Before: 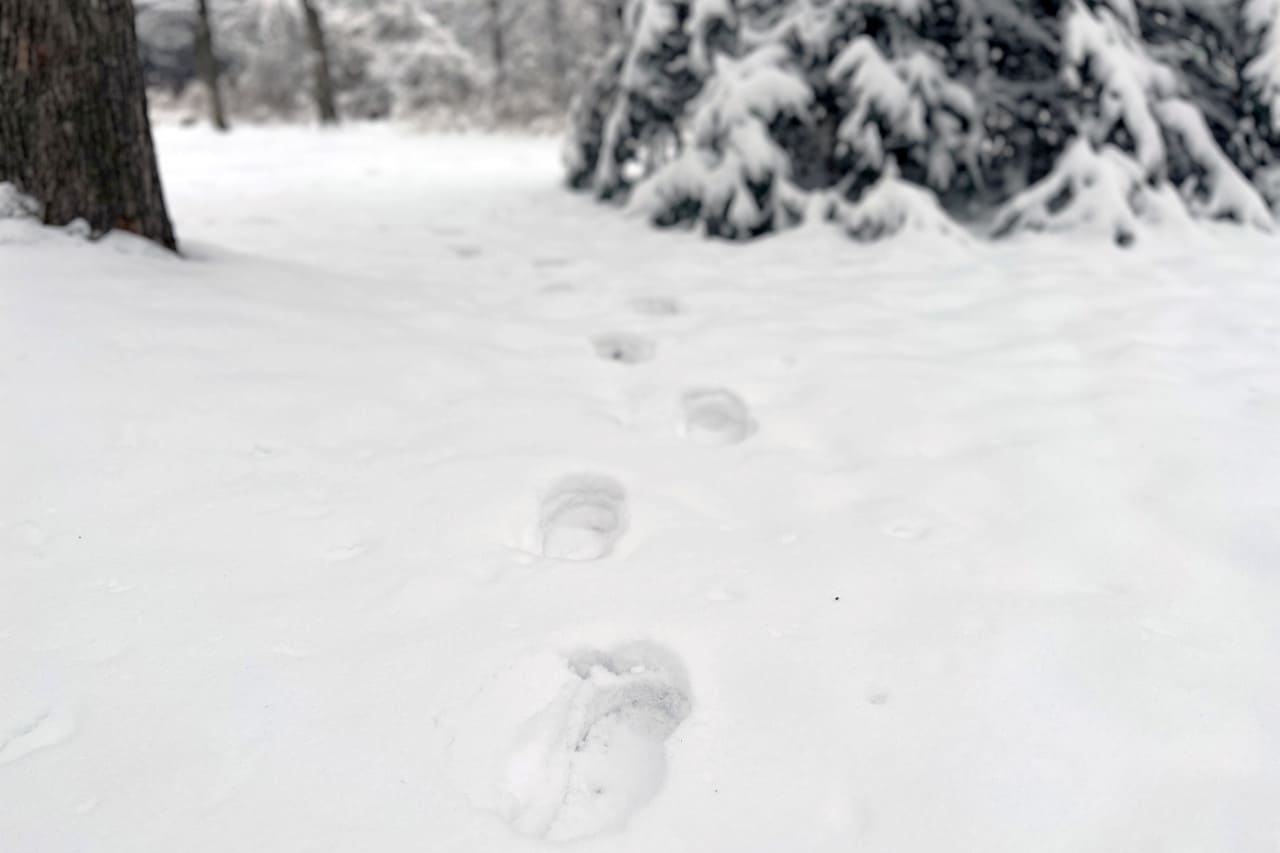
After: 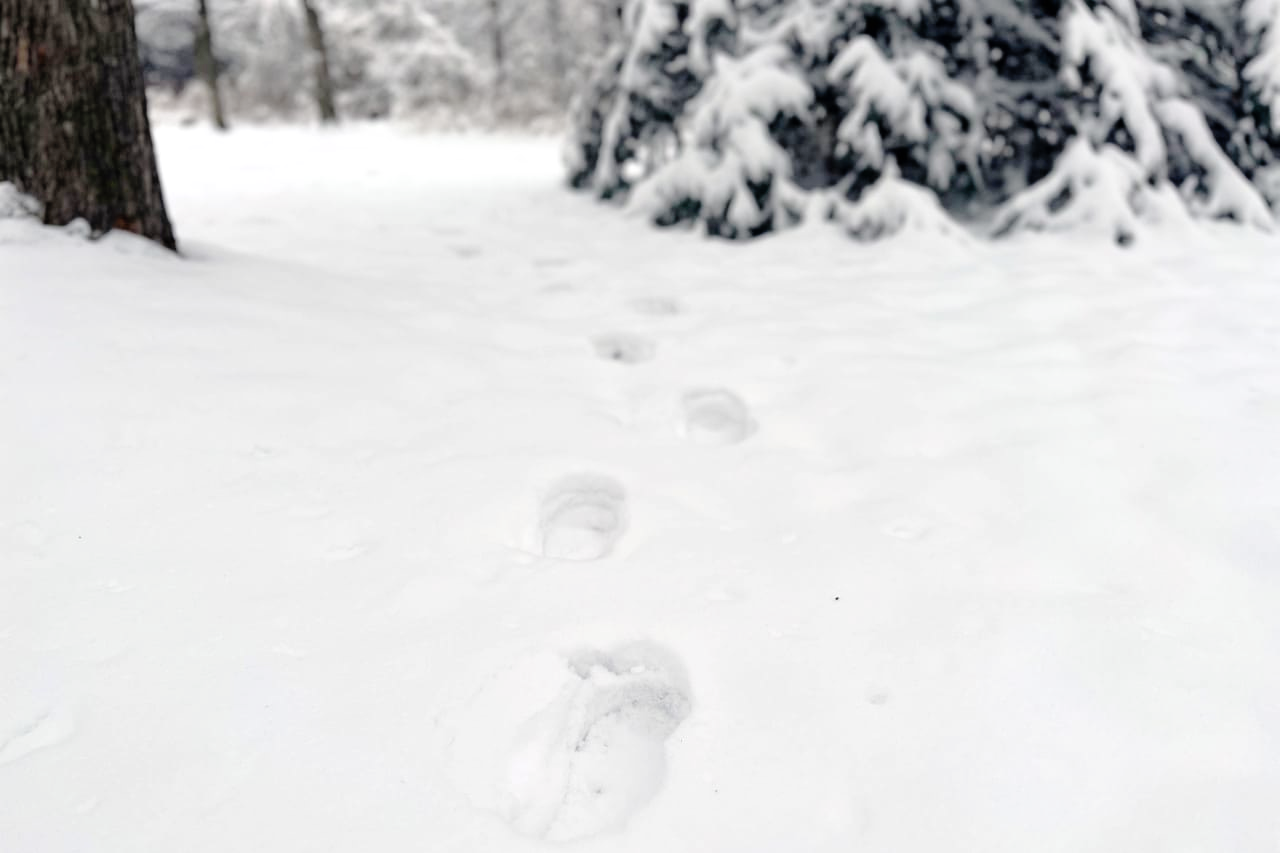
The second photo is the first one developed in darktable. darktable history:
tone curve: curves: ch0 [(0, 0) (0.003, 0.001) (0.011, 0.004) (0.025, 0.013) (0.044, 0.022) (0.069, 0.035) (0.1, 0.053) (0.136, 0.088) (0.177, 0.149) (0.224, 0.213) (0.277, 0.293) (0.335, 0.381) (0.399, 0.463) (0.468, 0.546) (0.543, 0.616) (0.623, 0.693) (0.709, 0.766) (0.801, 0.843) (0.898, 0.921) (1, 1)], preserve colors none
exposure: black level correction -0.001, exposure 0.08 EV, compensate highlight preservation false
